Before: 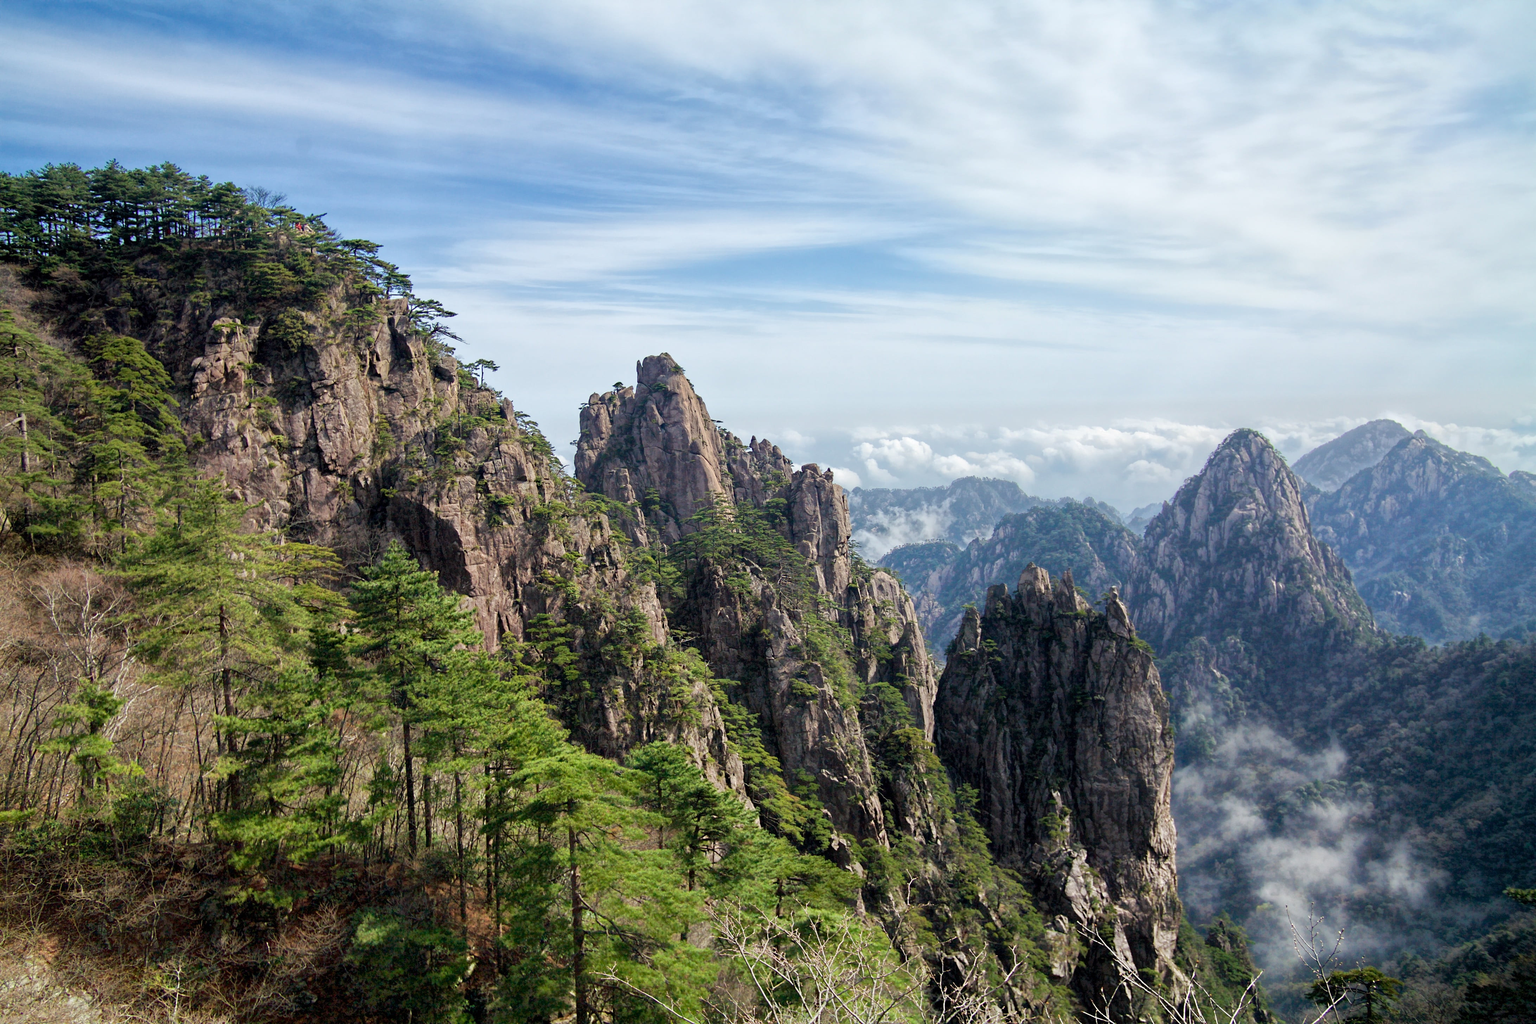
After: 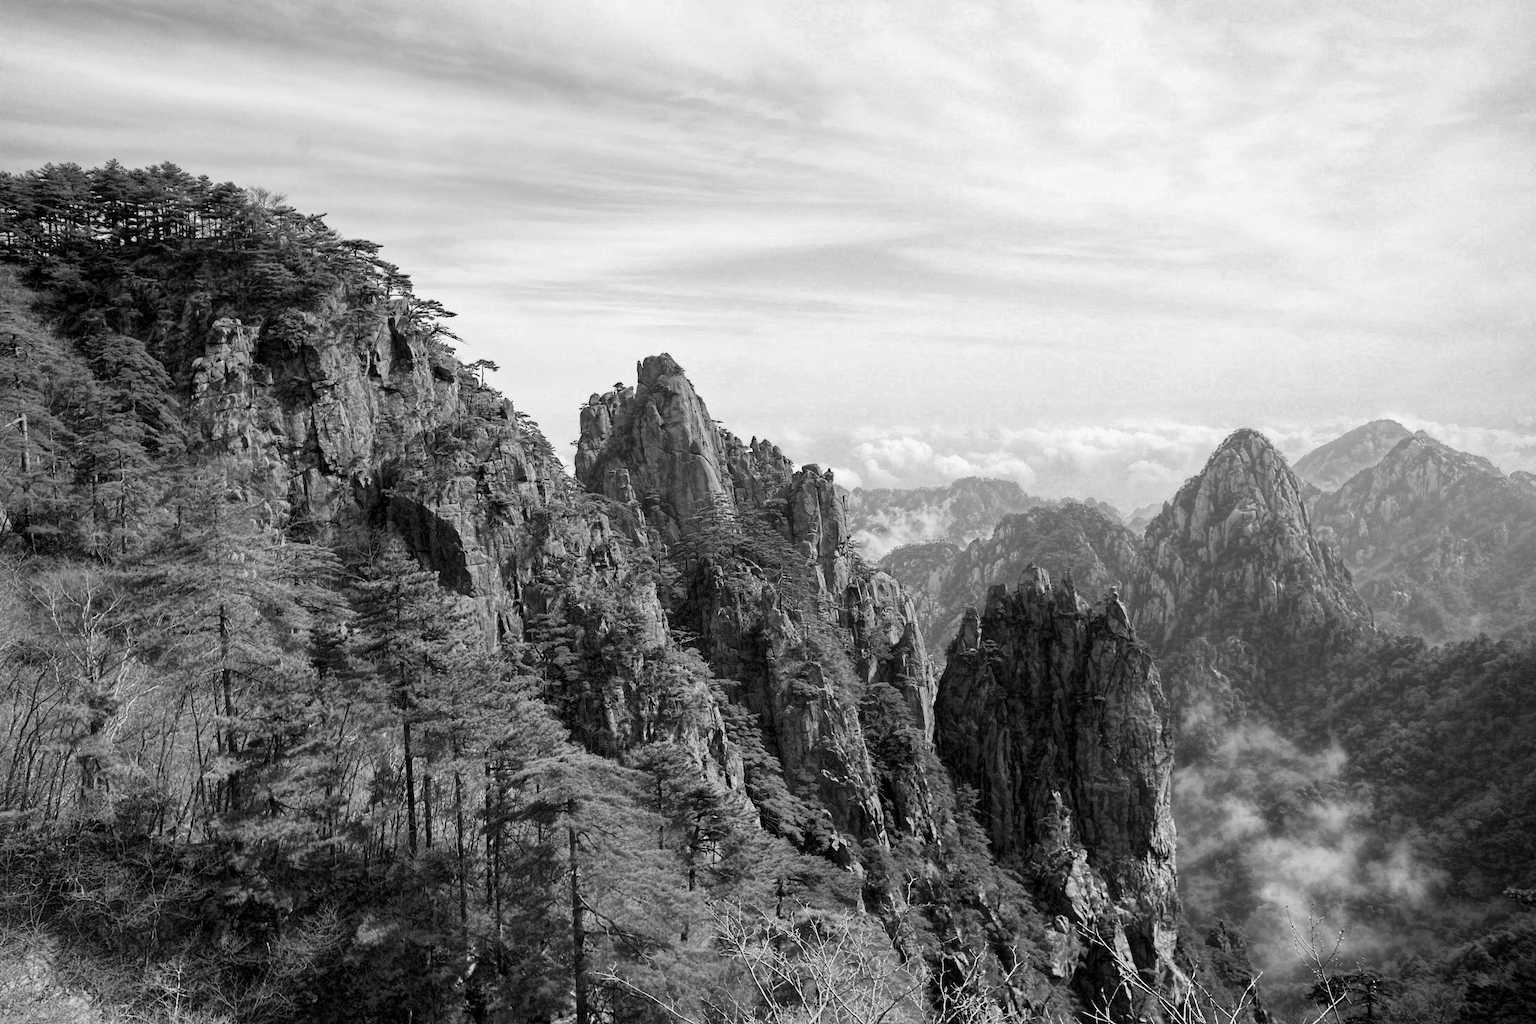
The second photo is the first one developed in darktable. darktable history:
velvia: strength 56%
color zones: curves: ch0 [(0, 0.466) (0.128, 0.466) (0.25, 0.5) (0.375, 0.456) (0.5, 0.5) (0.625, 0.5) (0.737, 0.652) (0.875, 0.5)]; ch1 [(0, 0.603) (0.125, 0.618) (0.261, 0.348) (0.372, 0.353) (0.497, 0.363) (0.611, 0.45) (0.731, 0.427) (0.875, 0.518) (0.998, 0.652)]; ch2 [(0, 0.559) (0.125, 0.451) (0.253, 0.564) (0.37, 0.578) (0.5, 0.466) (0.625, 0.471) (0.731, 0.471) (0.88, 0.485)]
monochrome: a 32, b 64, size 2.3
white balance: red 0.974, blue 1.044
